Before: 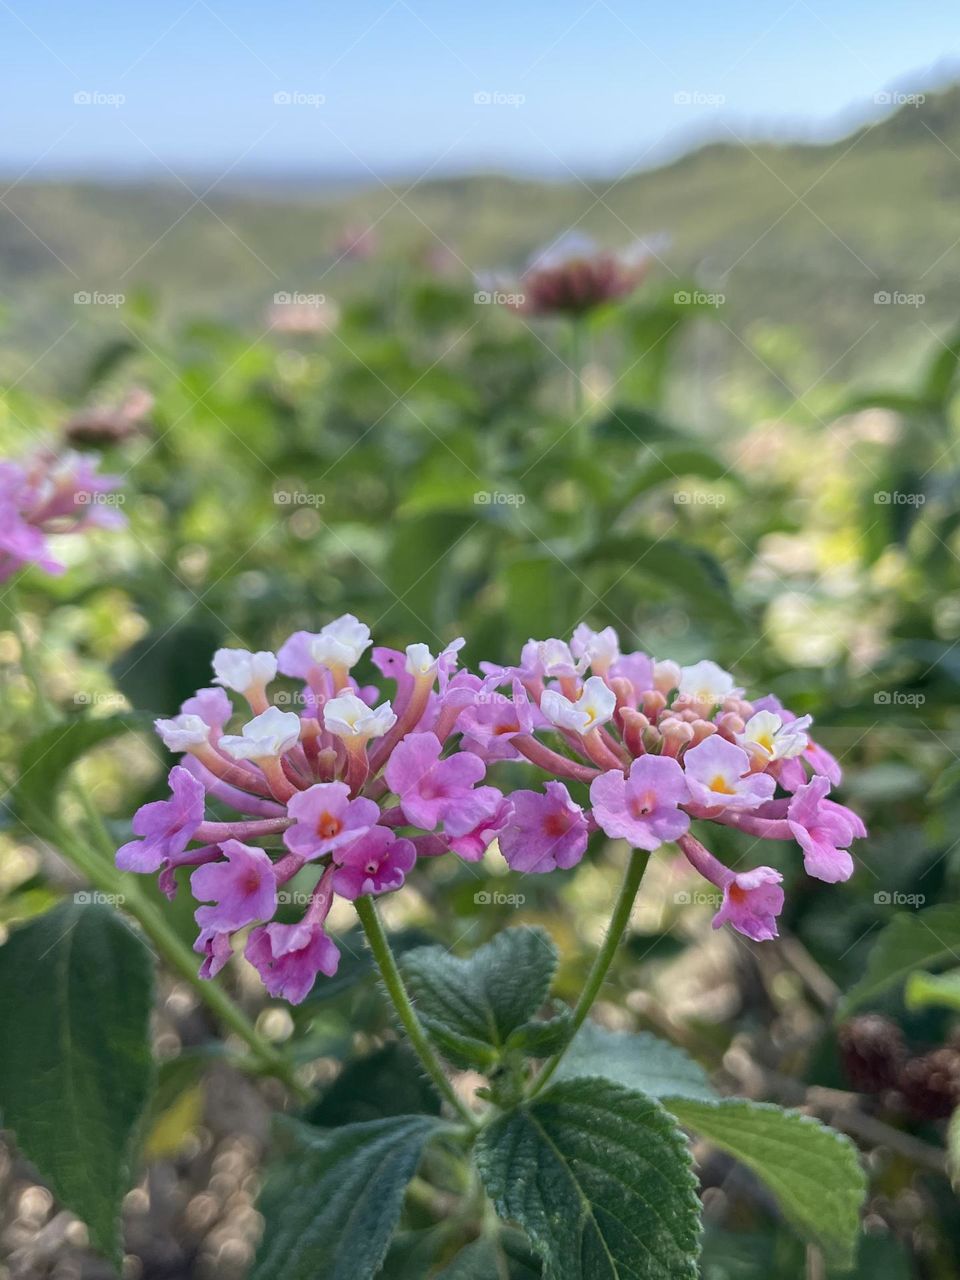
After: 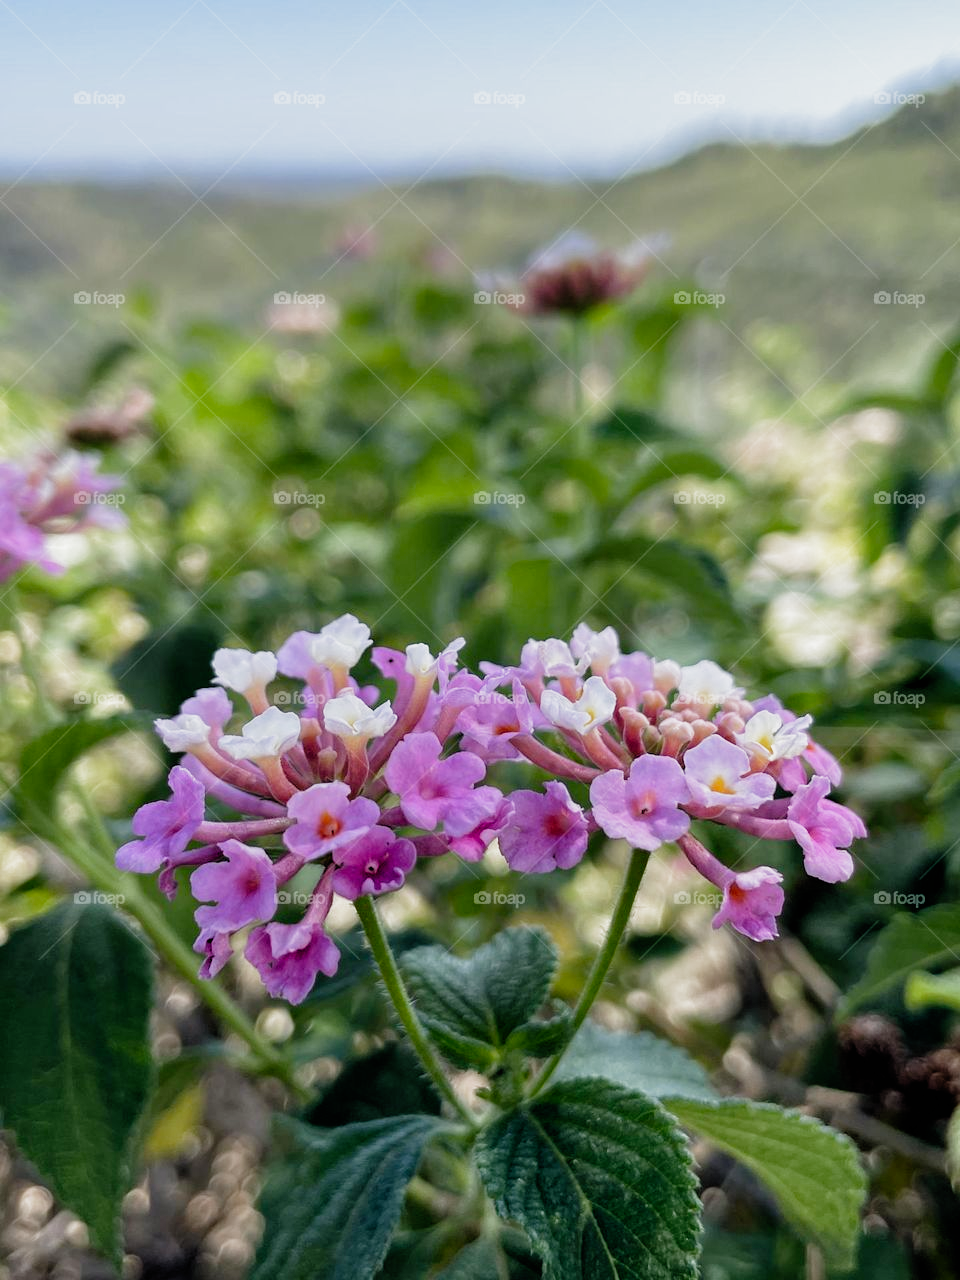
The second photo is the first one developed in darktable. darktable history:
filmic rgb: black relative exposure -4.9 EV, white relative exposure 2.83 EV, hardness 3.7, add noise in highlights 0, preserve chrominance no, color science v4 (2020), iterations of high-quality reconstruction 0
